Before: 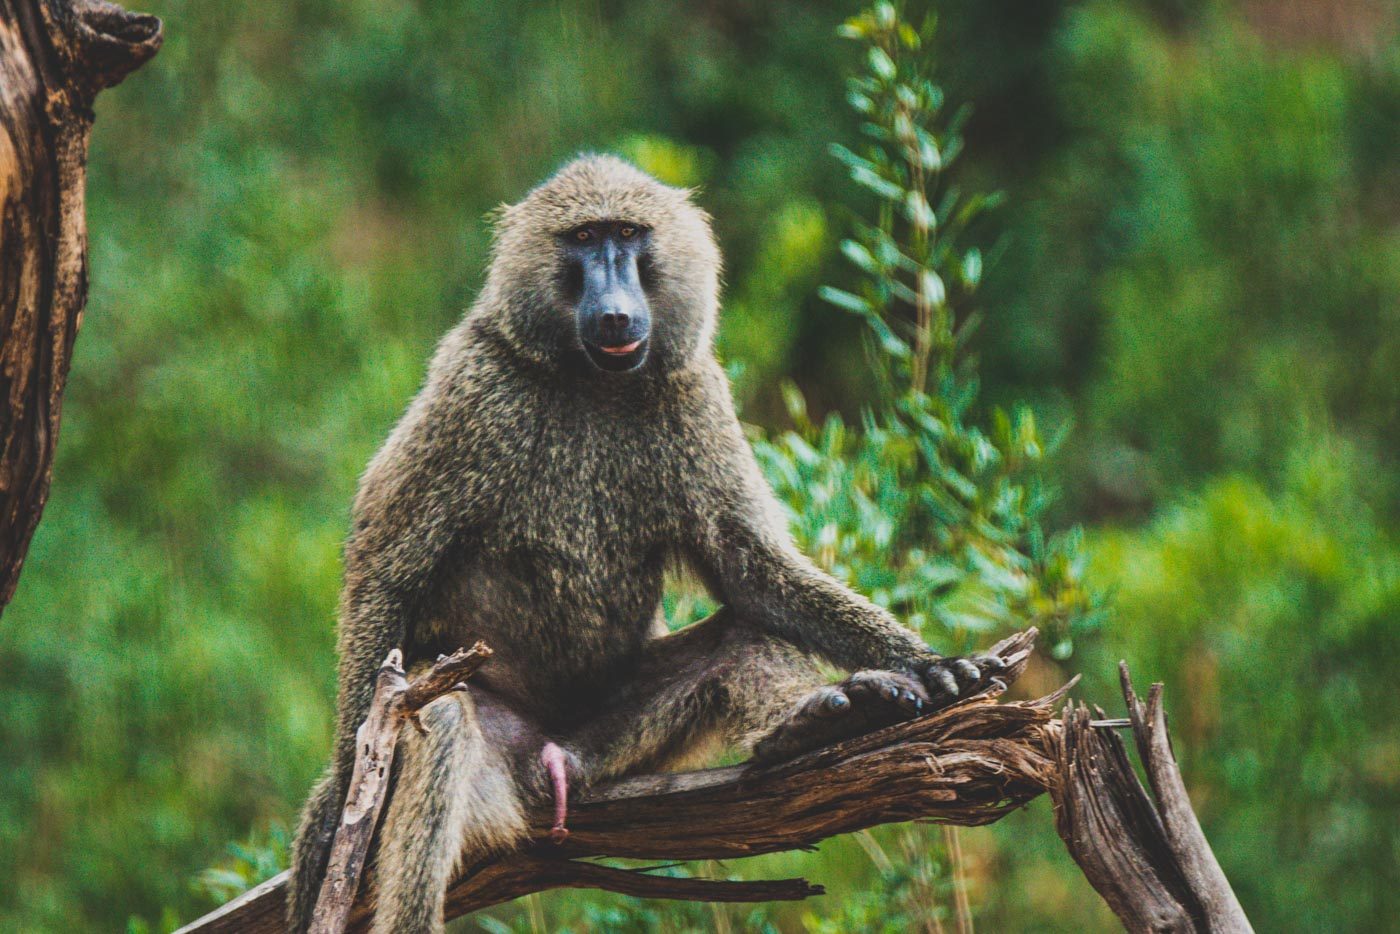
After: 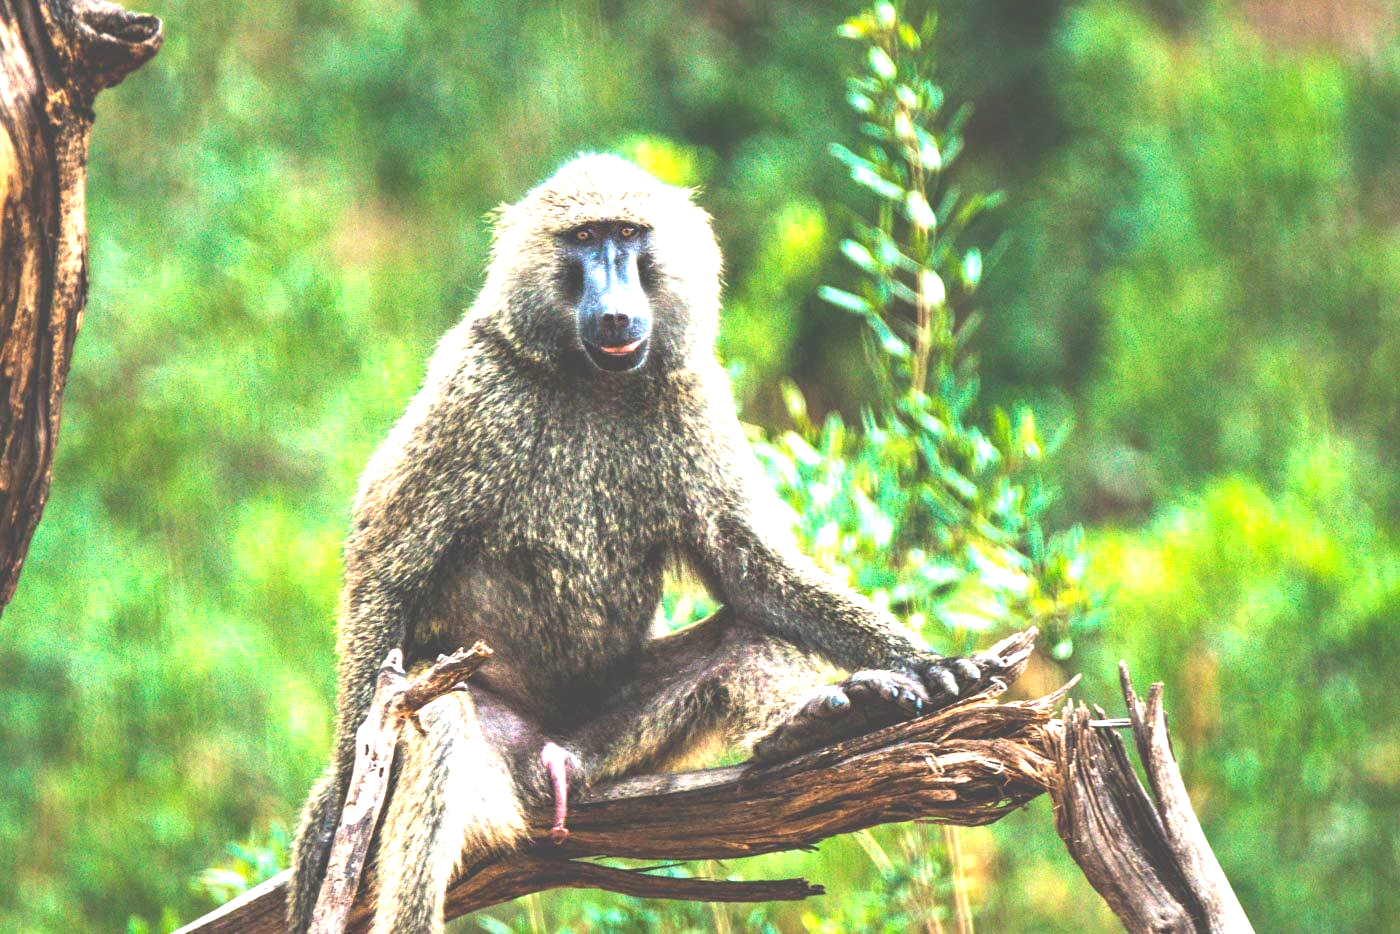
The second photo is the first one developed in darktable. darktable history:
exposure: black level correction 0, exposure 1.708 EV, compensate highlight preservation false
